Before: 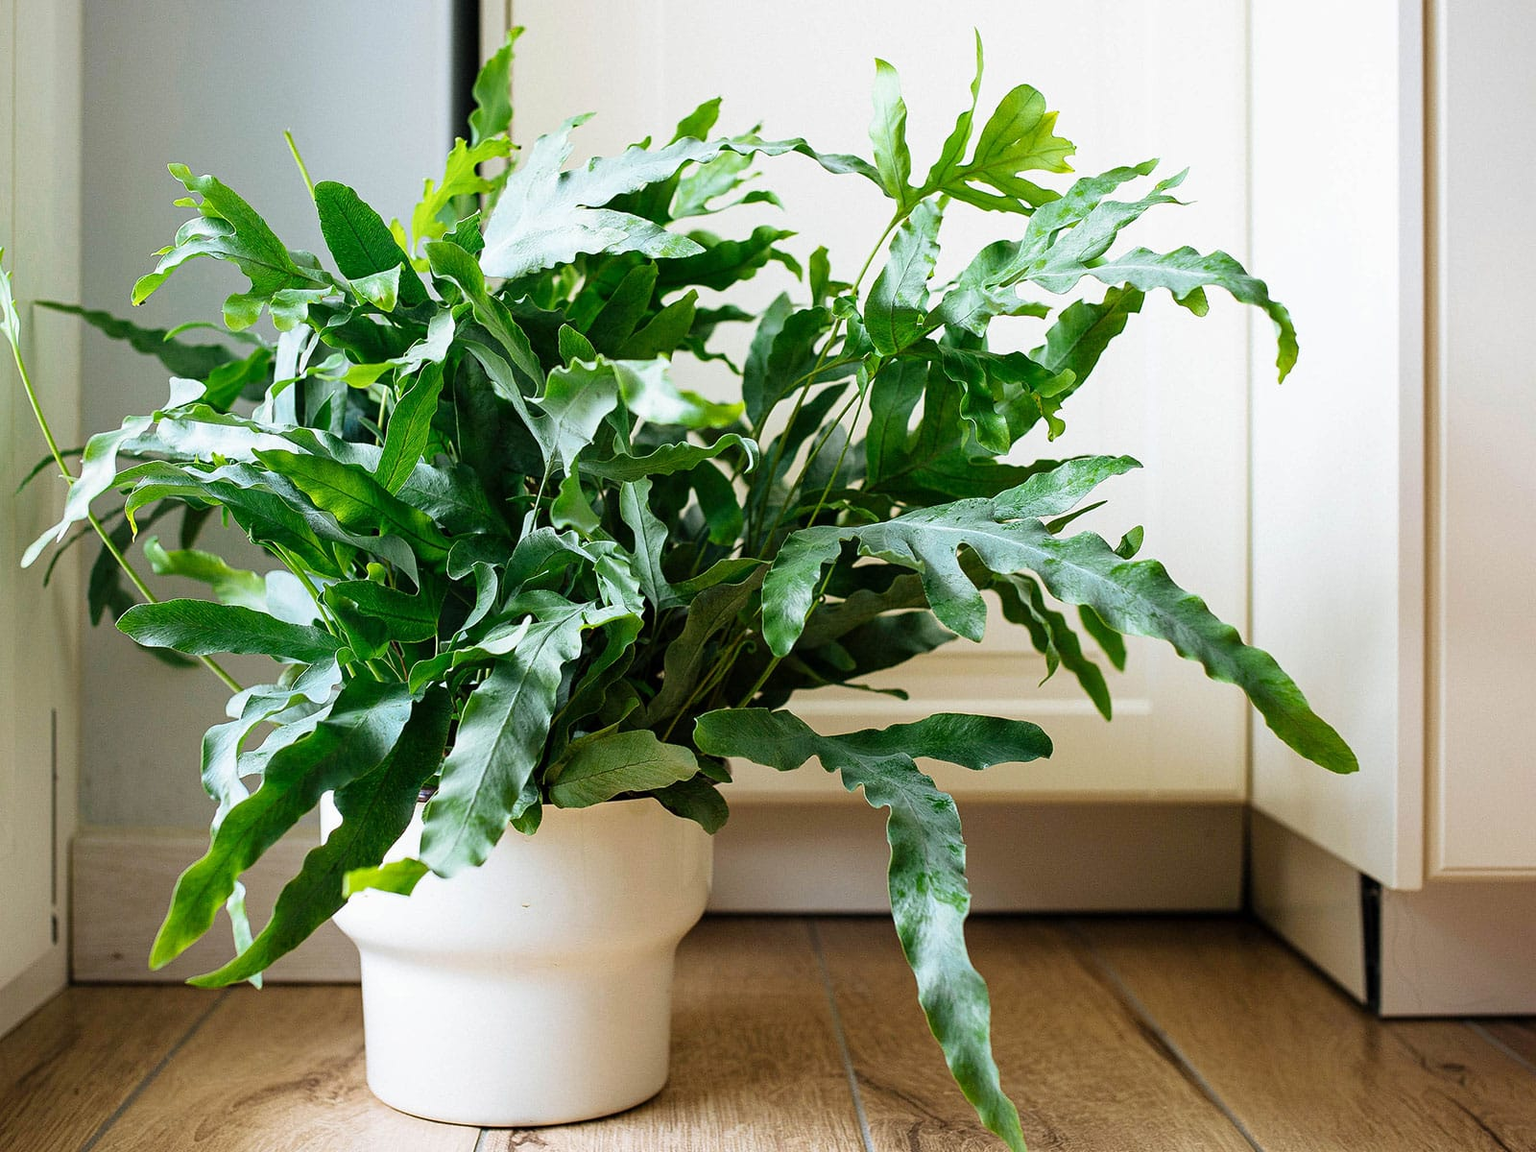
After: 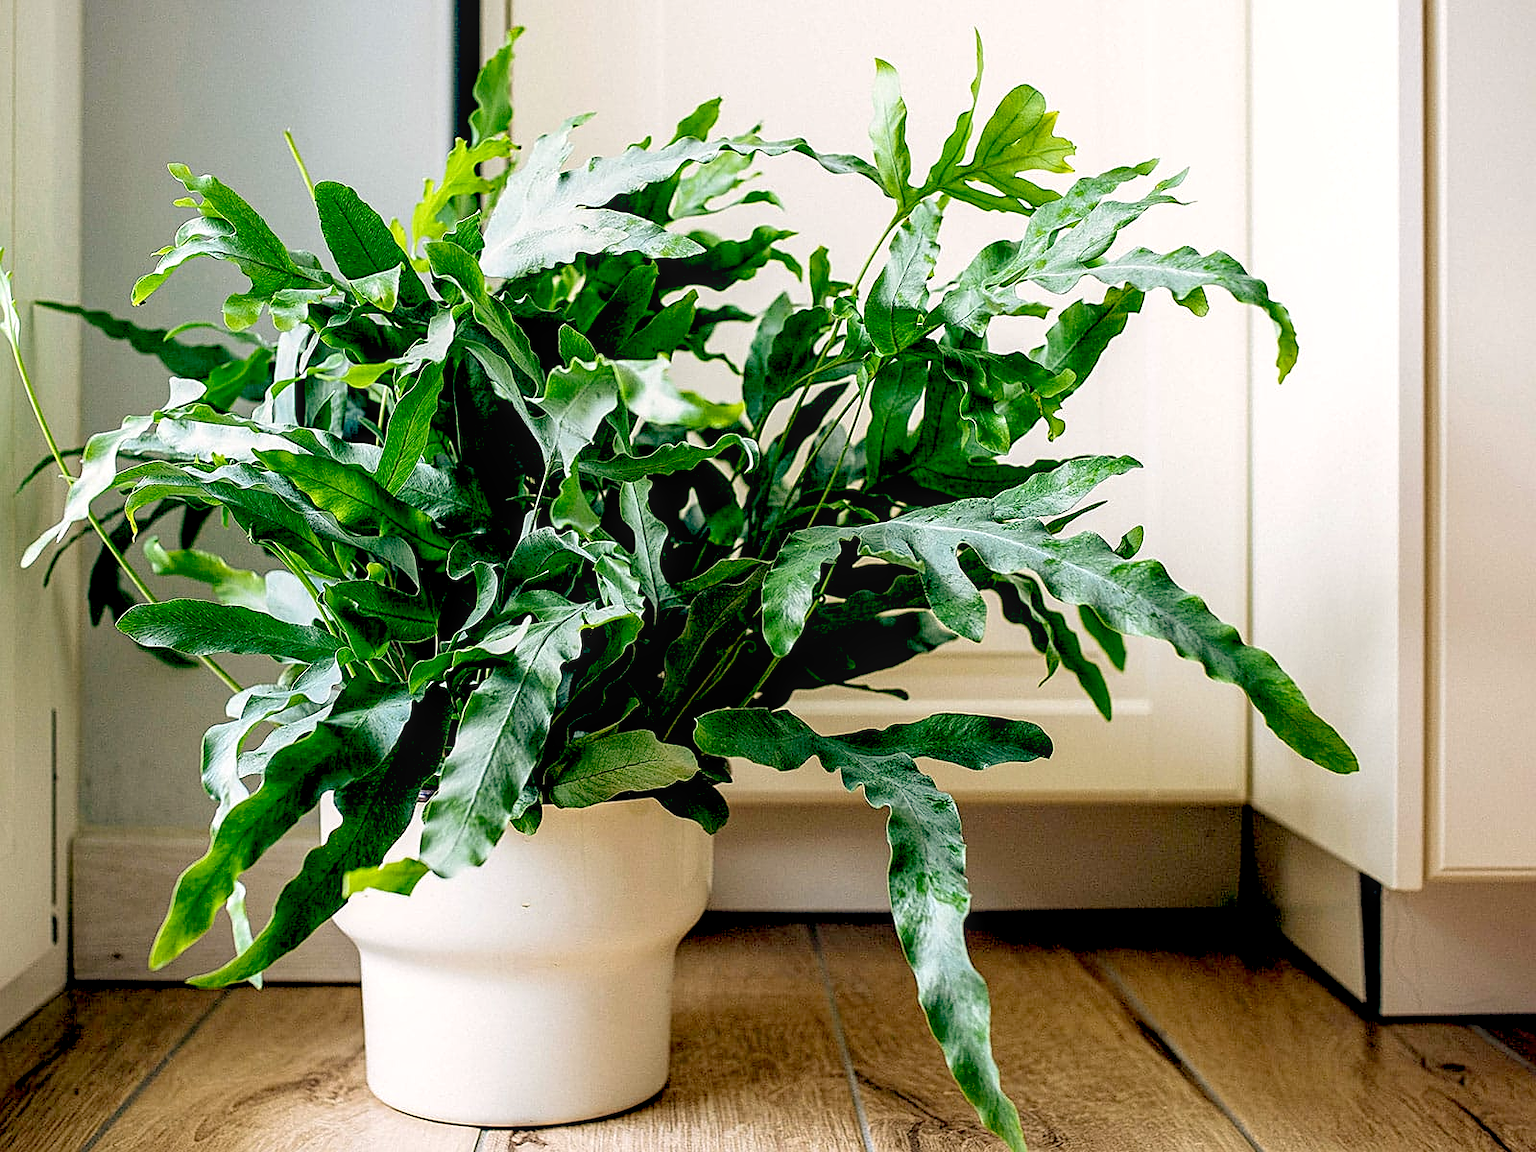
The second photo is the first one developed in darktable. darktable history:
local contrast: on, module defaults
color balance: lift [0.975, 0.993, 1, 1.015], gamma [1.1, 1, 1, 0.945], gain [1, 1.04, 1, 0.95]
sharpen: on, module defaults
exposure: black level correction 0.007, exposure 0.093 EV, compensate highlight preservation false
